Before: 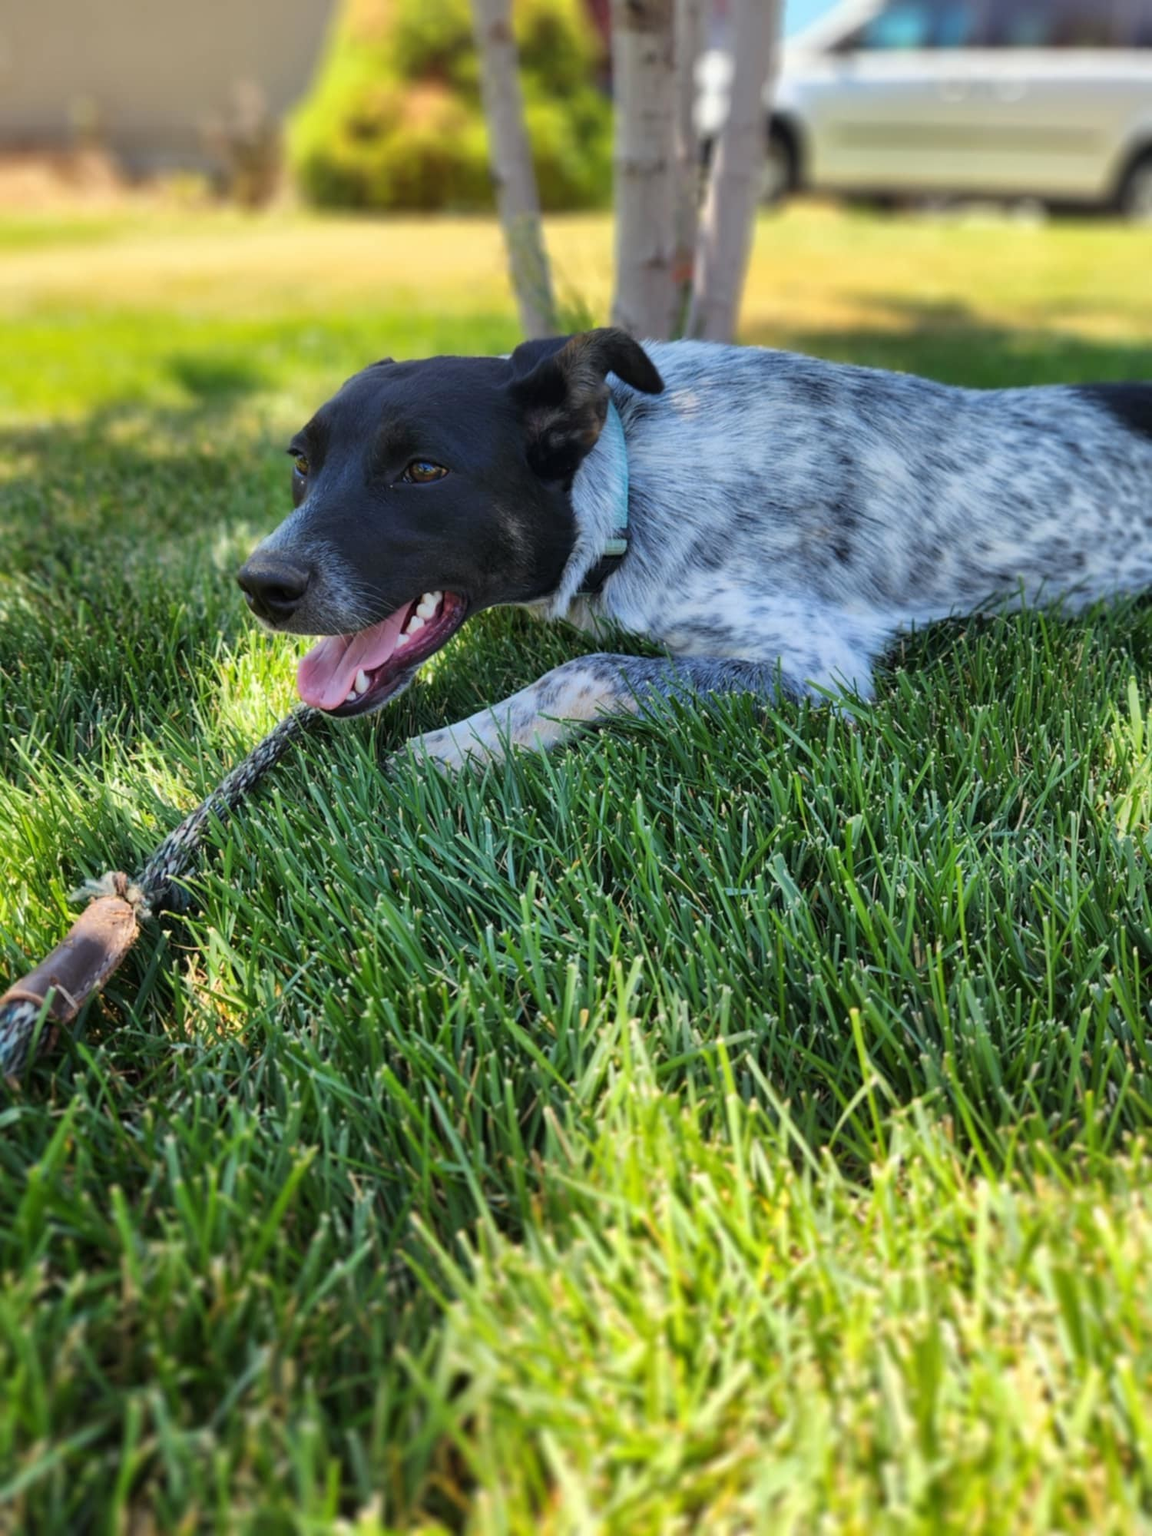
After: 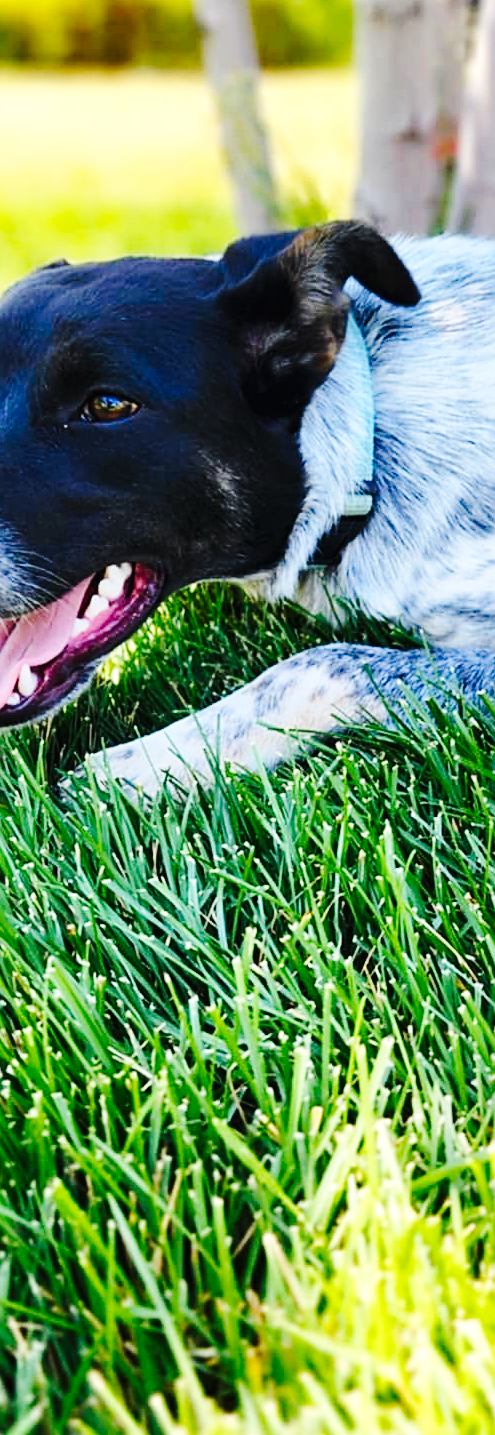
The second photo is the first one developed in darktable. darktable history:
contrast brightness saturation: contrast 0.04, saturation 0.072
crop and rotate: left 29.68%, top 10.353%, right 37.259%, bottom 17.877%
base curve: curves: ch0 [(0, 0.003) (0.001, 0.002) (0.006, 0.004) (0.02, 0.022) (0.048, 0.086) (0.094, 0.234) (0.162, 0.431) (0.258, 0.629) (0.385, 0.8) (0.548, 0.918) (0.751, 0.988) (1, 1)], preserve colors none
tone curve: curves: ch0 [(0, 0) (0.003, 0.002) (0.011, 0.009) (0.025, 0.02) (0.044, 0.034) (0.069, 0.046) (0.1, 0.062) (0.136, 0.083) (0.177, 0.119) (0.224, 0.162) (0.277, 0.216) (0.335, 0.282) (0.399, 0.365) (0.468, 0.457) (0.543, 0.541) (0.623, 0.624) (0.709, 0.713) (0.801, 0.797) (0.898, 0.889) (1, 1)], preserve colors none
sharpen: on, module defaults
